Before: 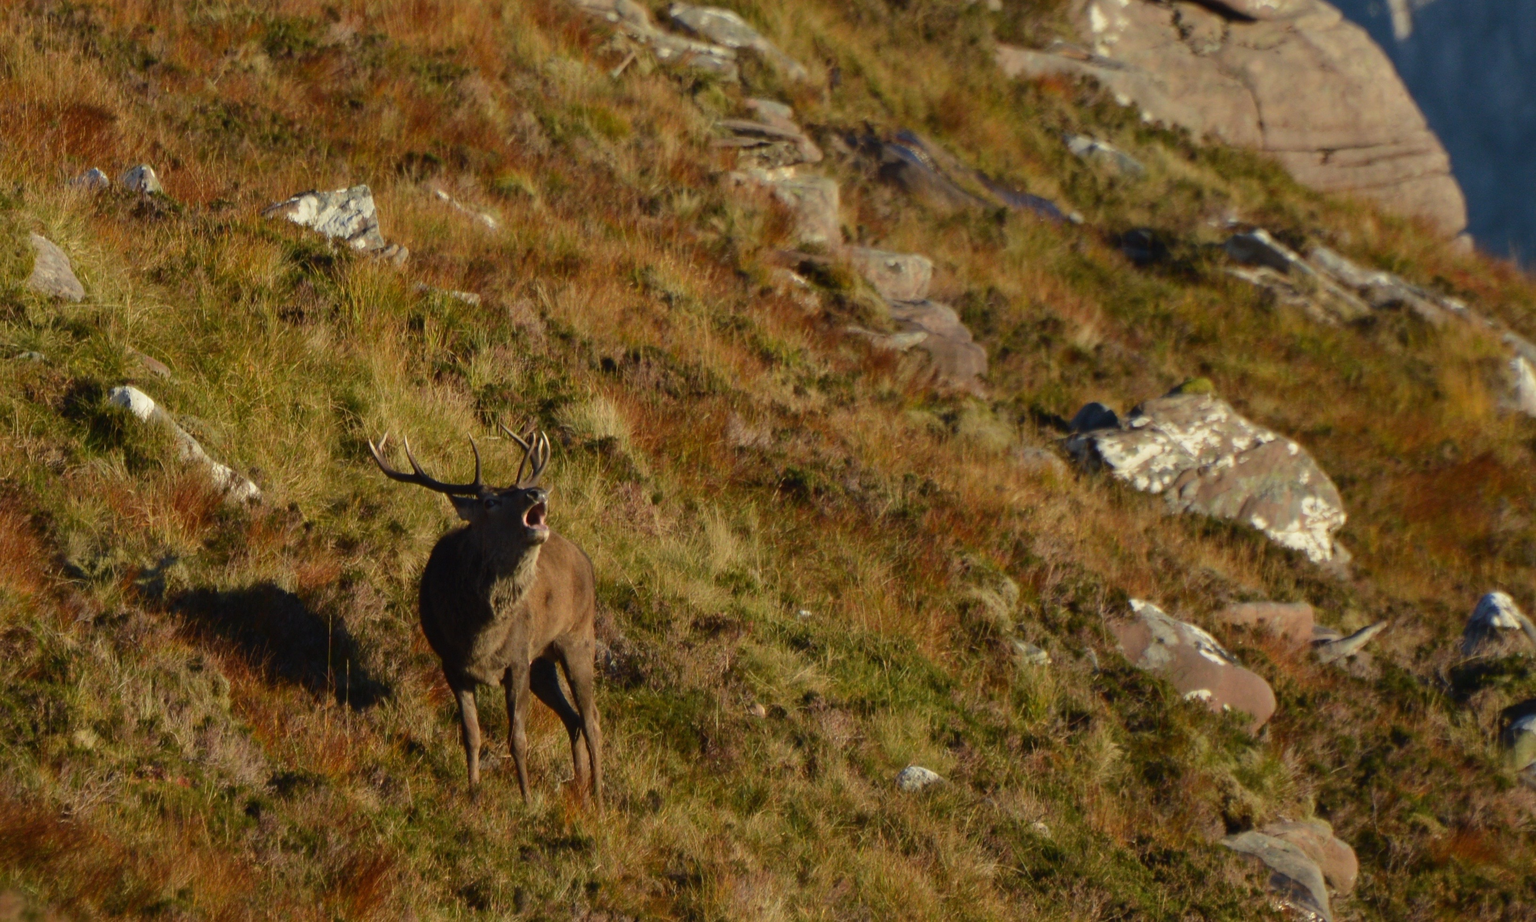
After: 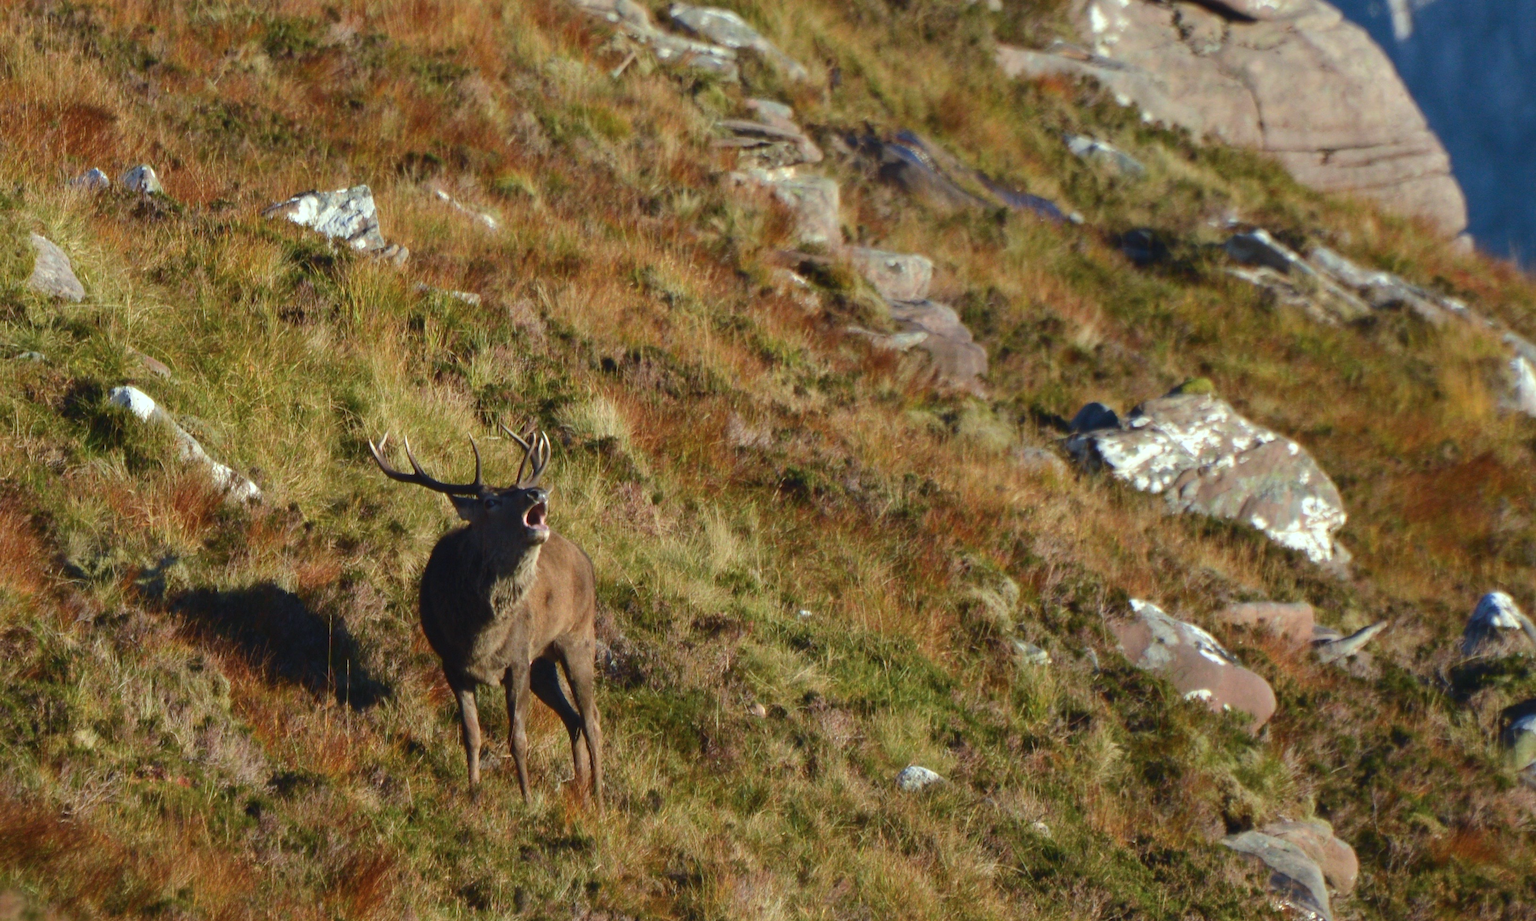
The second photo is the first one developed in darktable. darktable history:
exposure: black level correction 0, exposure 0.5 EV, compensate highlight preservation false
fill light: on, module defaults
color calibration: x 0.38, y 0.391, temperature 4086.74 K
